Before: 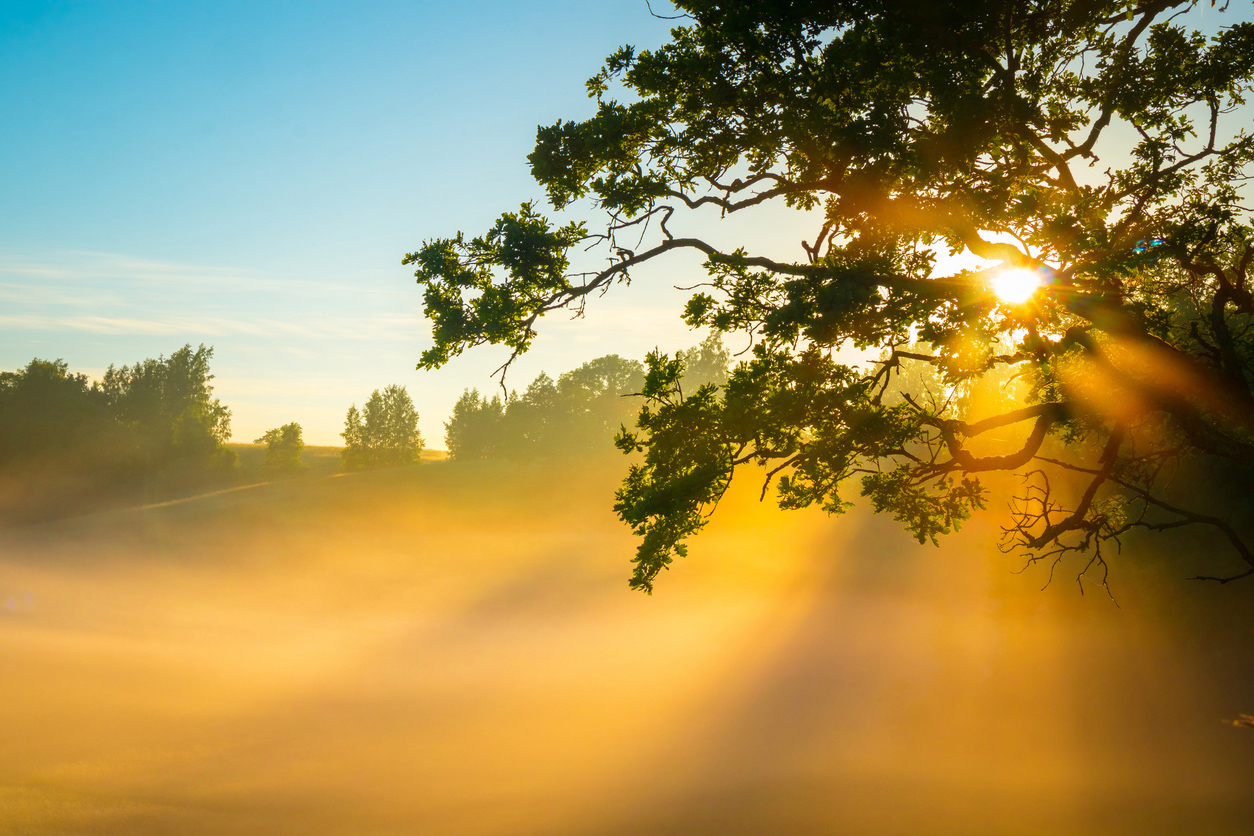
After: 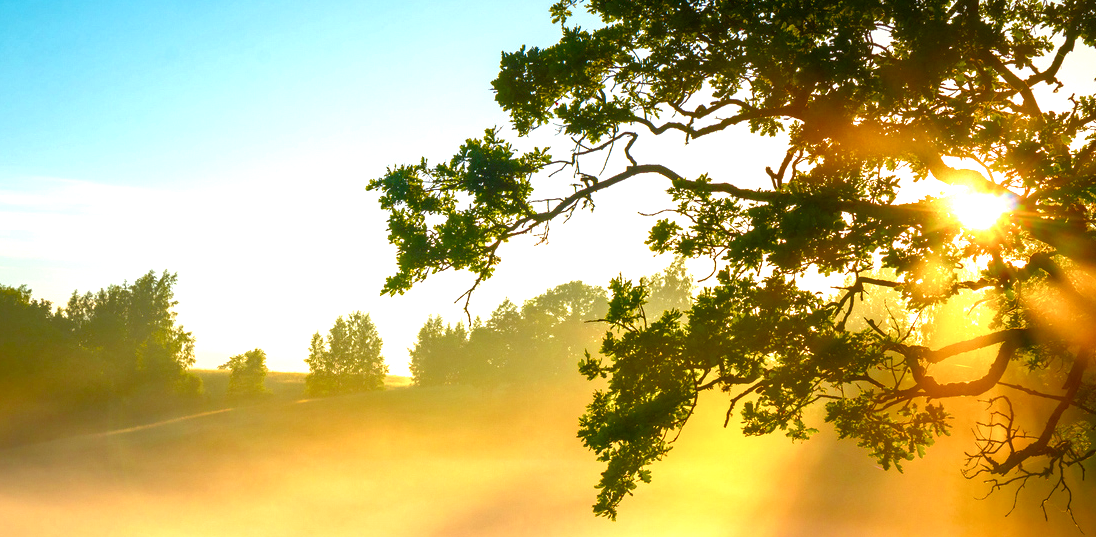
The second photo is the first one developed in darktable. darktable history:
color balance rgb: linear chroma grading › global chroma 18.416%, perceptual saturation grading › global saturation 20%, perceptual saturation grading › highlights -50.555%, perceptual saturation grading › shadows 30.696%, perceptual brilliance grading › highlights 14.016%, perceptual brilliance grading › shadows -18.219%
exposure: exposure 0.606 EV, compensate exposure bias true, compensate highlight preservation false
crop: left 2.945%, top 8.87%, right 9.63%, bottom 26.822%
tone equalizer: -8 EV 0.268 EV, -7 EV 0.424 EV, -6 EV 0.396 EV, -5 EV 0.211 EV, -3 EV -0.269 EV, -2 EV -0.399 EV, -1 EV -0.432 EV, +0 EV -0.262 EV, edges refinement/feathering 500, mask exposure compensation -1.57 EV, preserve details no
